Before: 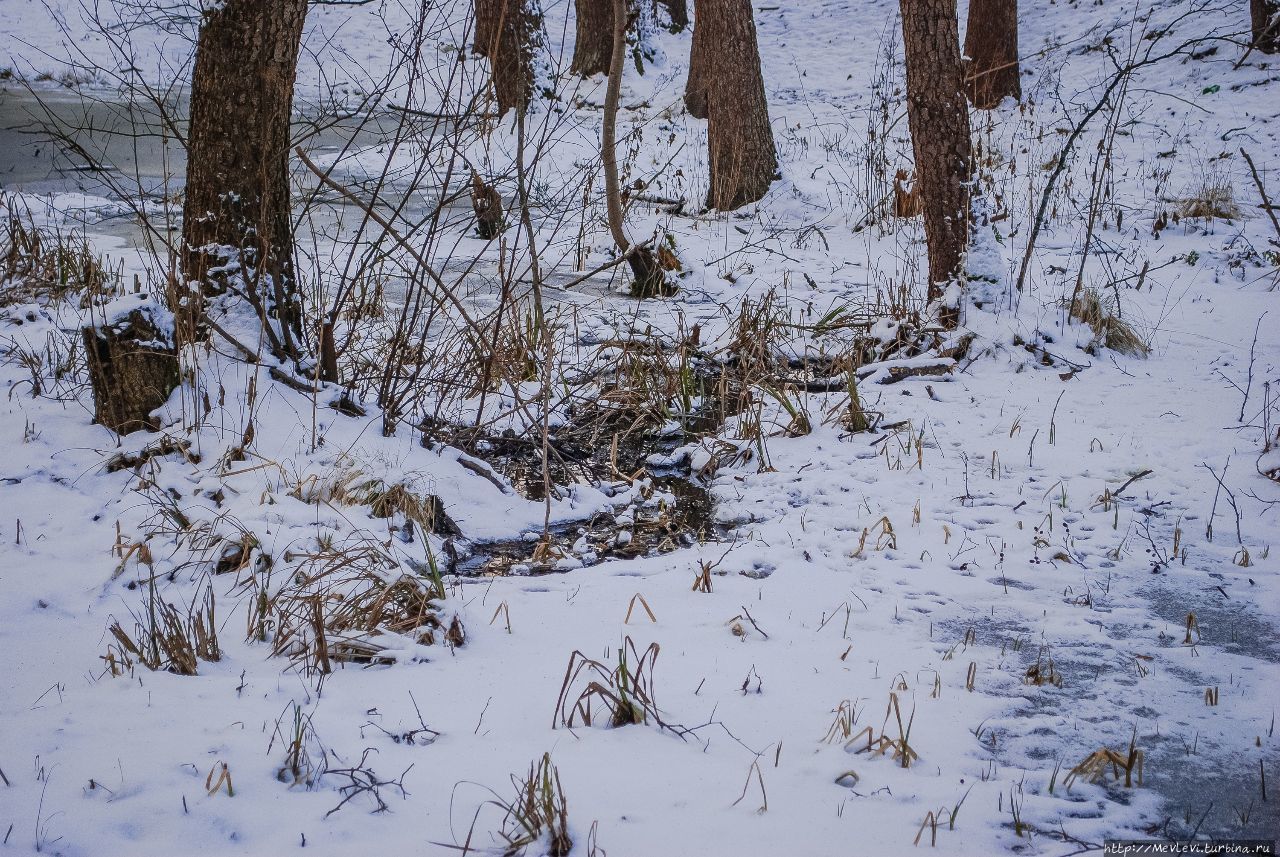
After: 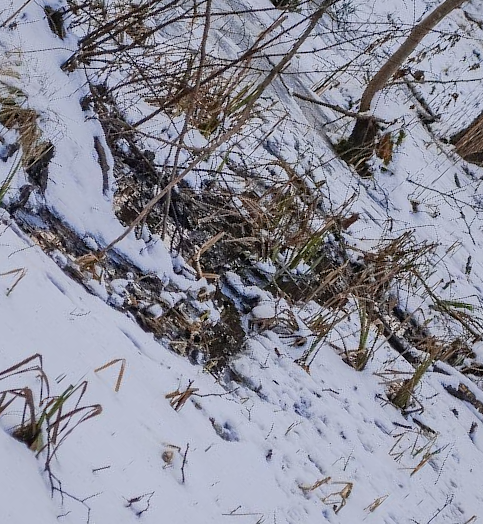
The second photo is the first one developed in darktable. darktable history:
crop and rotate: angle -45.85°, top 16.267%, right 0.875%, bottom 11.736%
